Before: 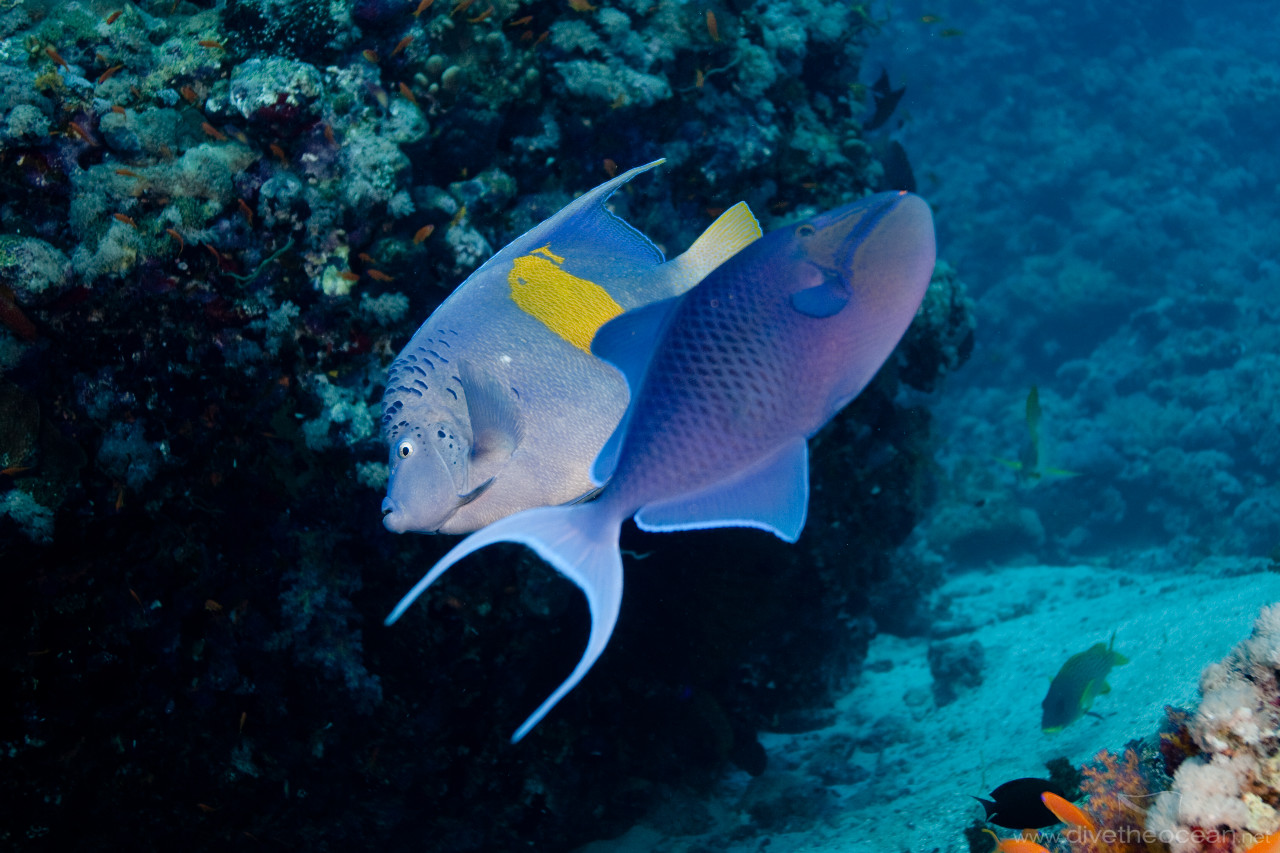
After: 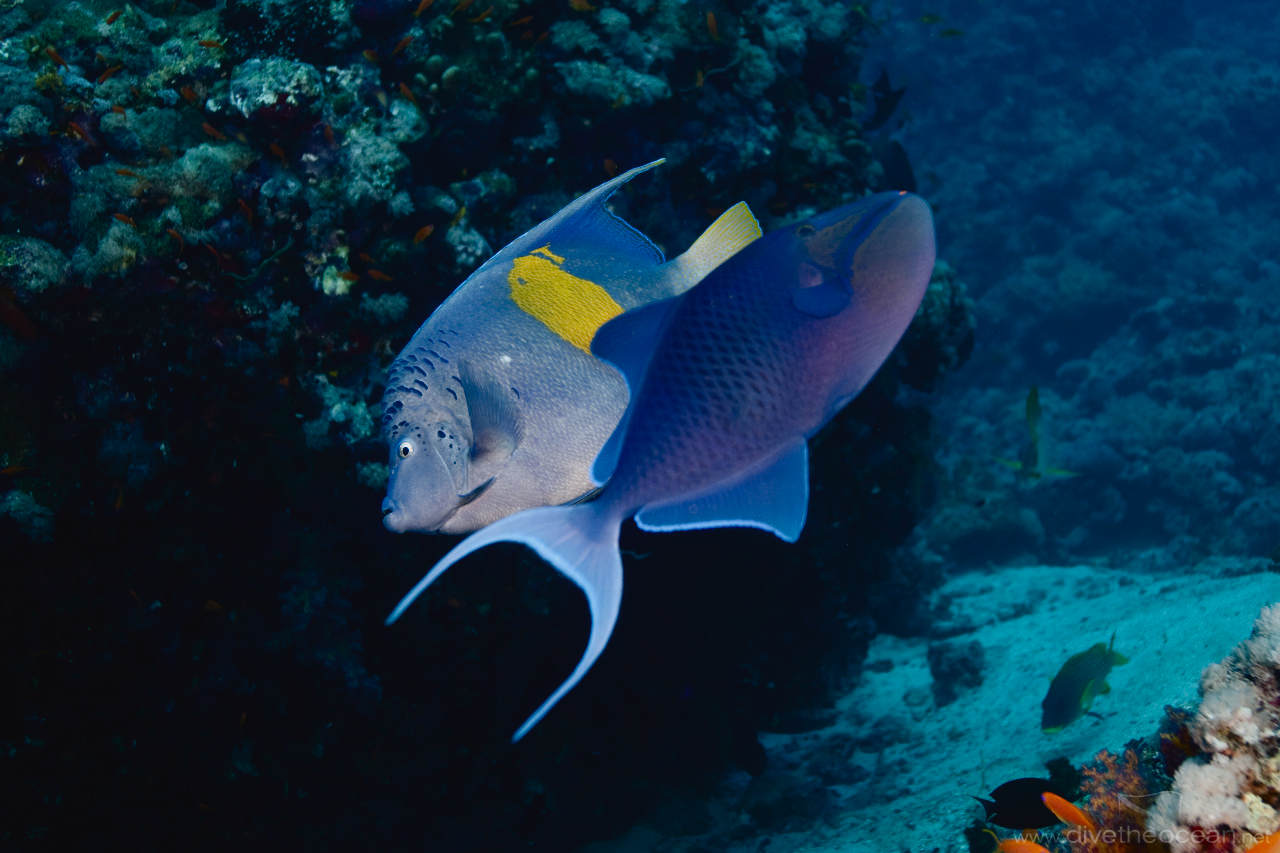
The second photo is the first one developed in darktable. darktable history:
color balance: lift [1.01, 1, 1, 1], gamma [1.097, 1, 1, 1], gain [0.85, 1, 1, 1]
contrast brightness saturation: contrast 0.19, brightness -0.24, saturation 0.11
